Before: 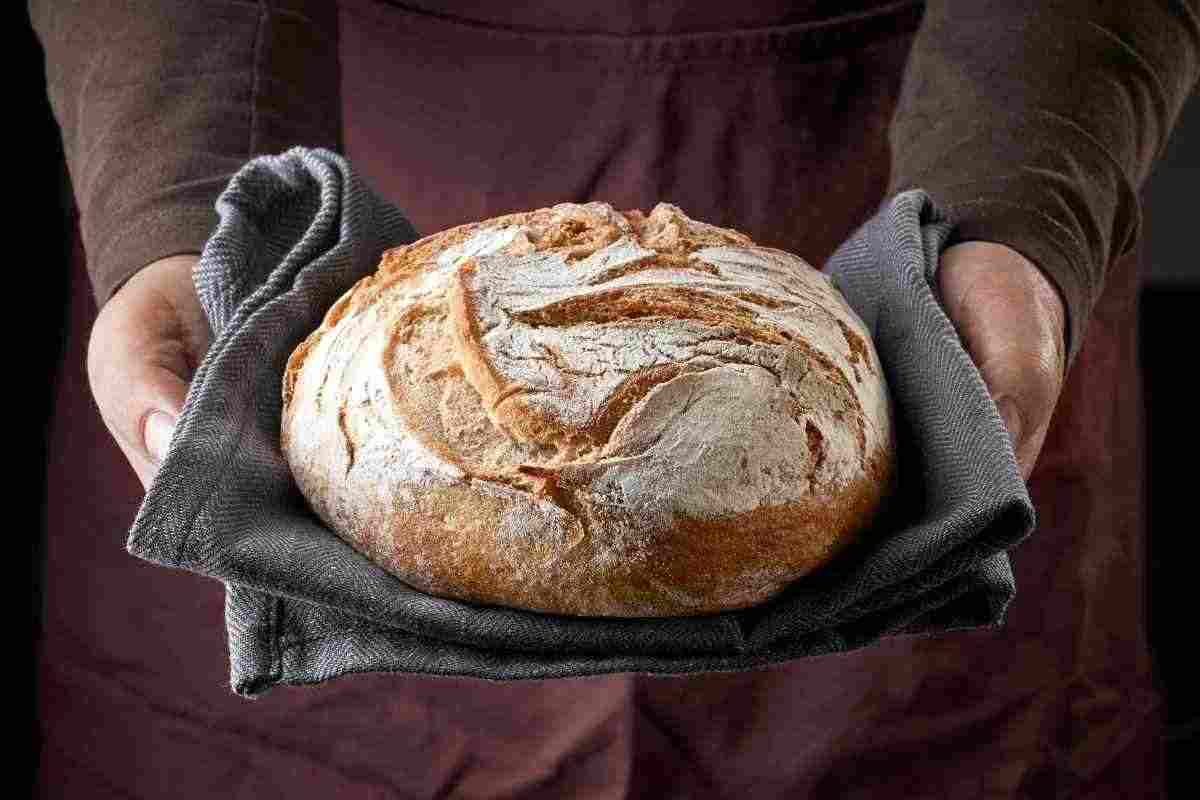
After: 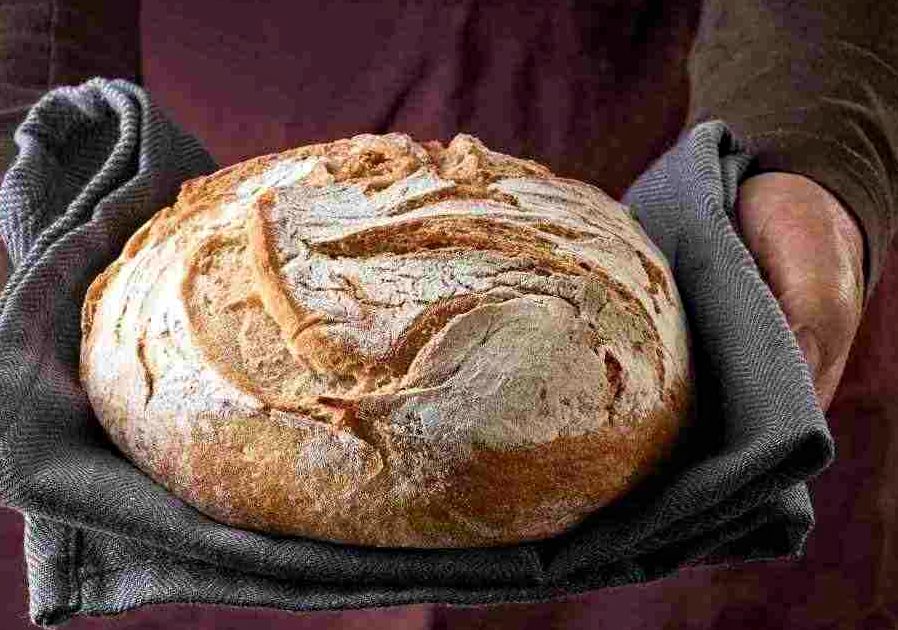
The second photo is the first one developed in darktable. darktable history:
velvia: on, module defaults
crop: left 16.768%, top 8.653%, right 8.362%, bottom 12.485%
haze removal: compatibility mode true, adaptive false
